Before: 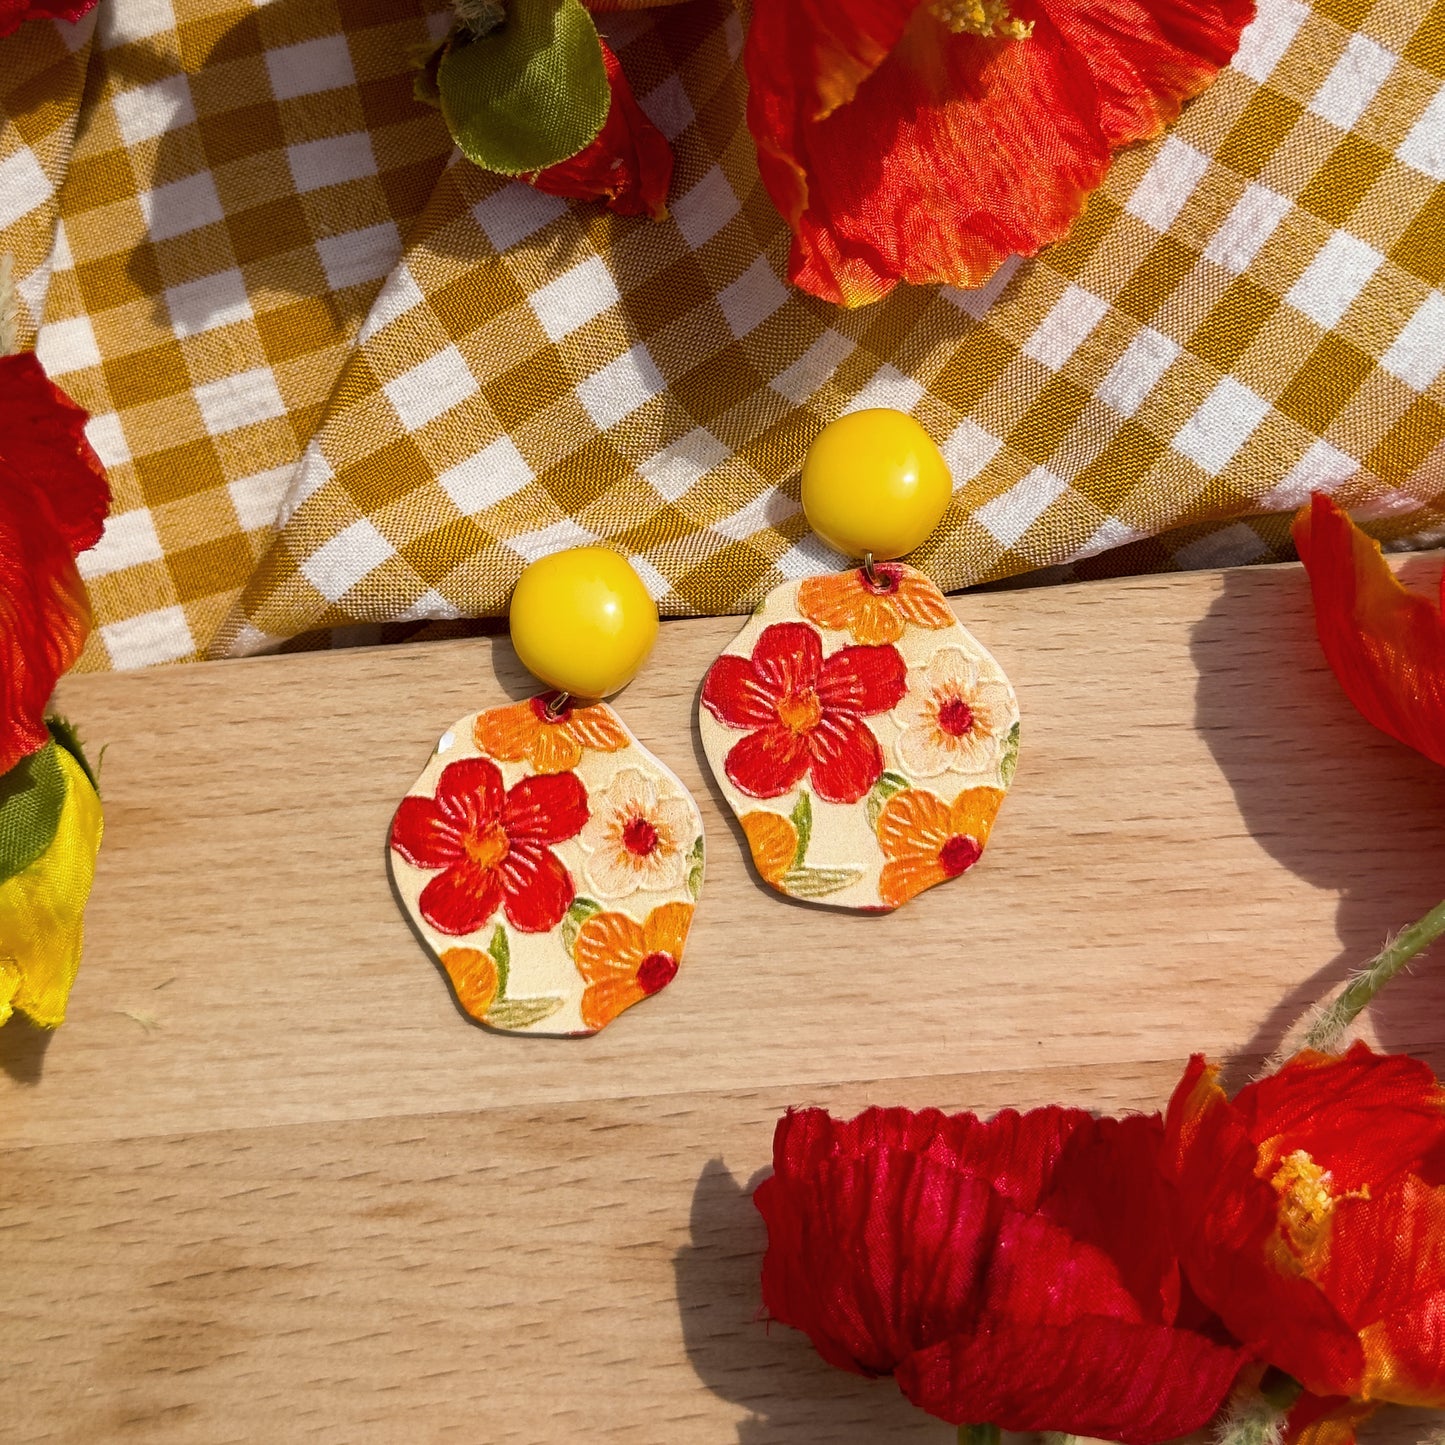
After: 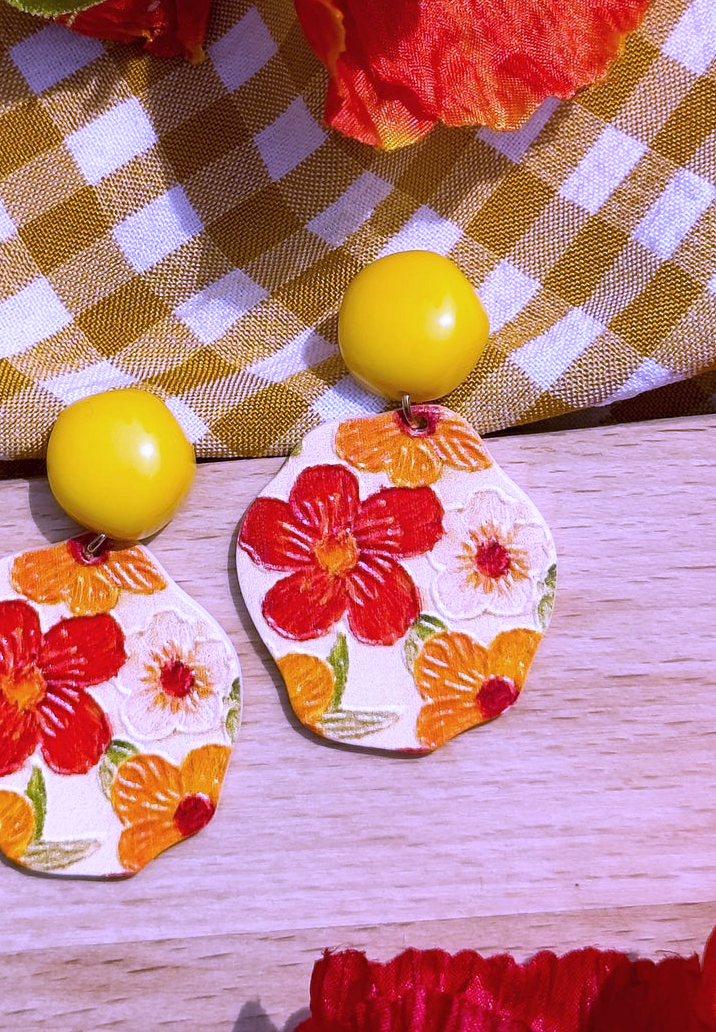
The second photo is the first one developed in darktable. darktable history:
crop: left 32.075%, top 10.976%, right 18.355%, bottom 17.596%
white balance: red 0.98, blue 1.61
